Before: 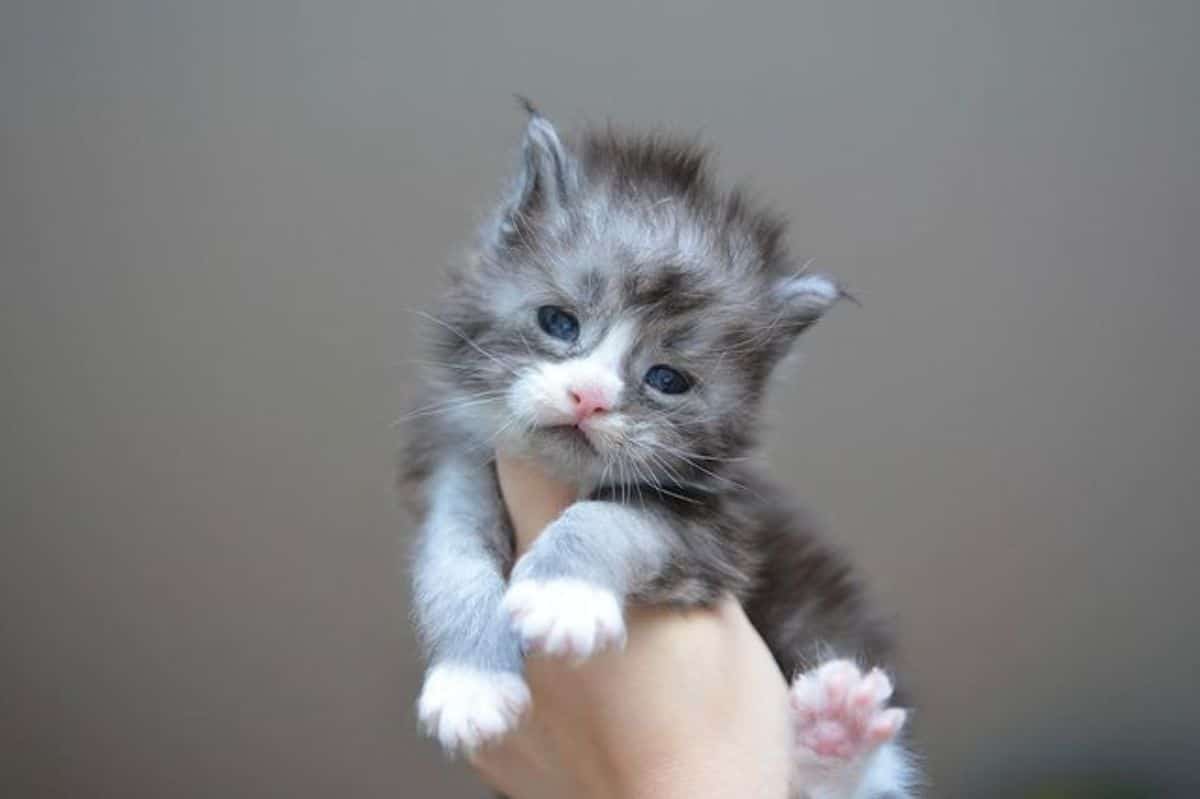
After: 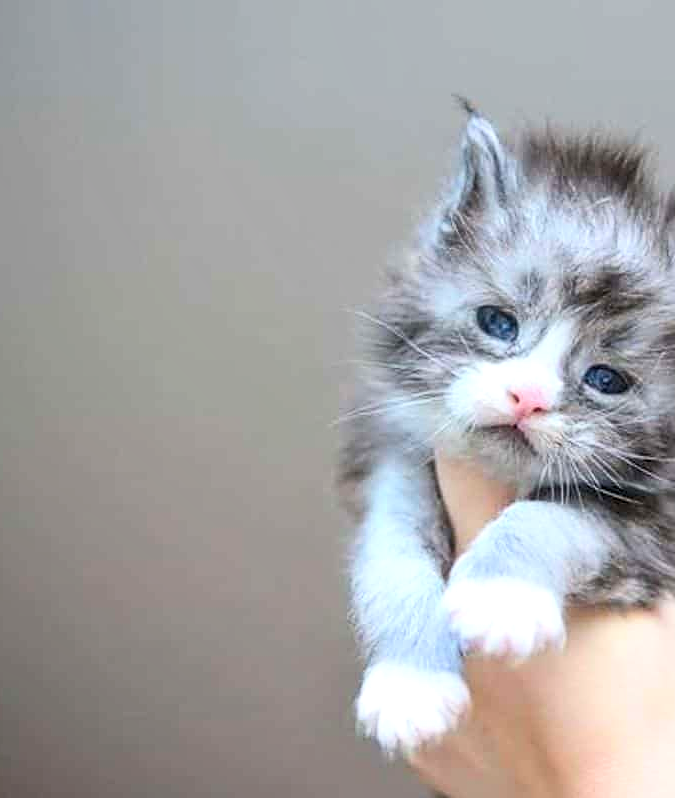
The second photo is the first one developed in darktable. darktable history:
crop: left 5.114%, right 38.589%
local contrast: on, module defaults
sharpen: on, module defaults
contrast brightness saturation: contrast 0.24, brightness 0.26, saturation 0.39
